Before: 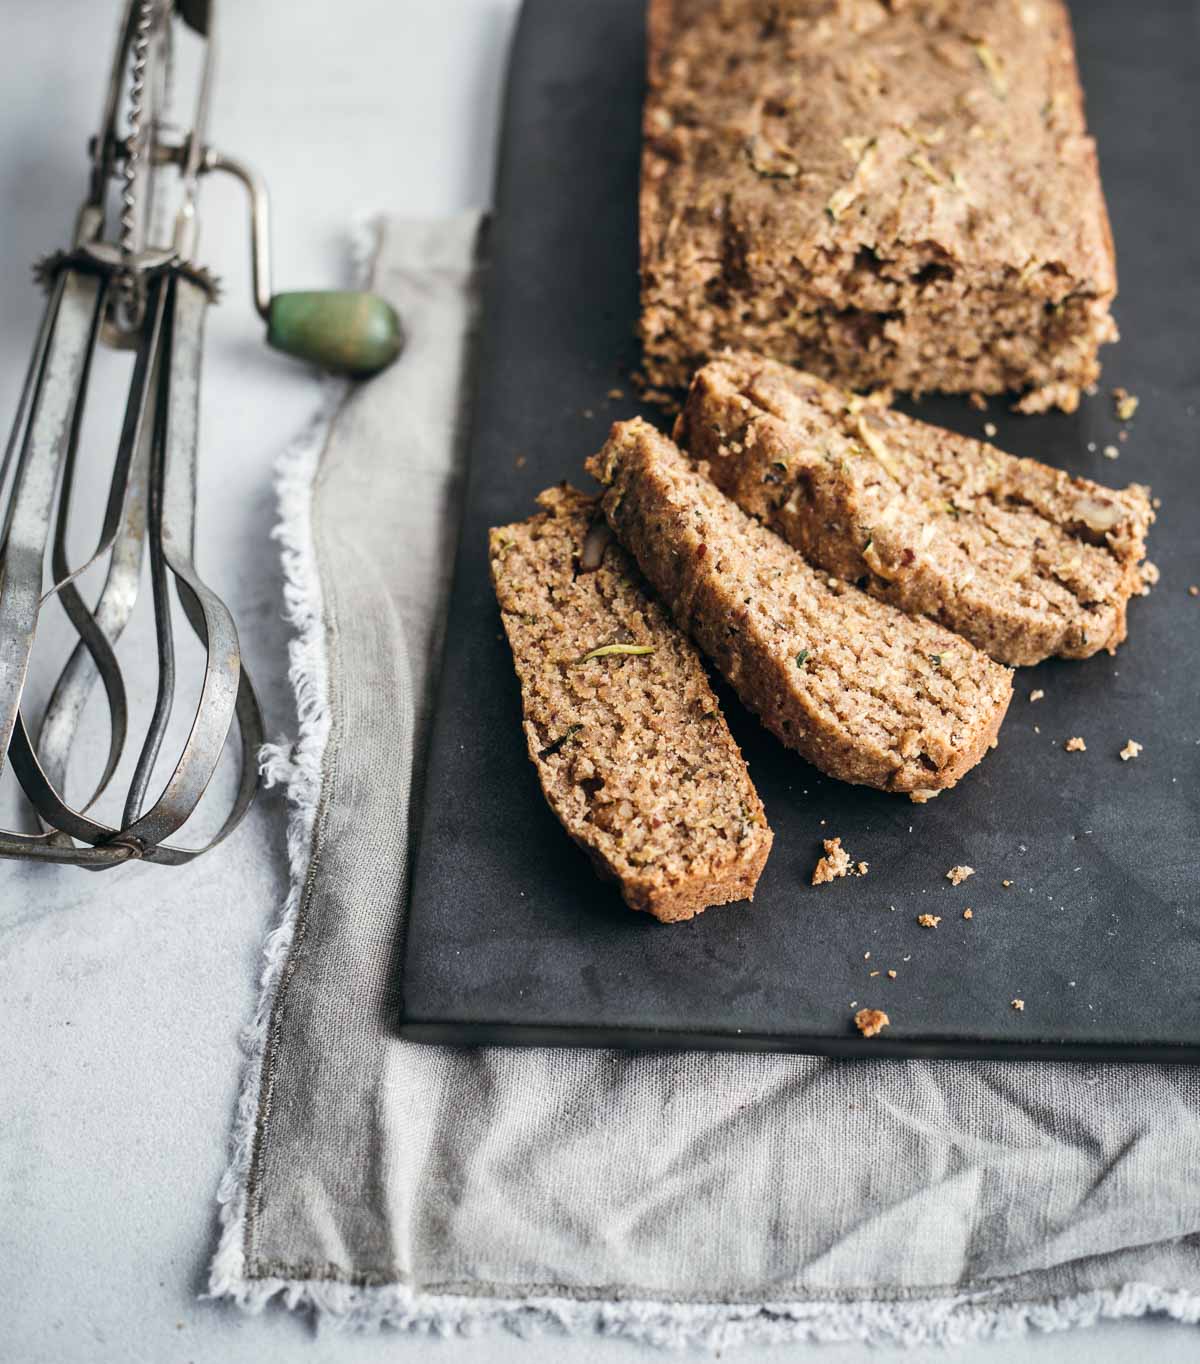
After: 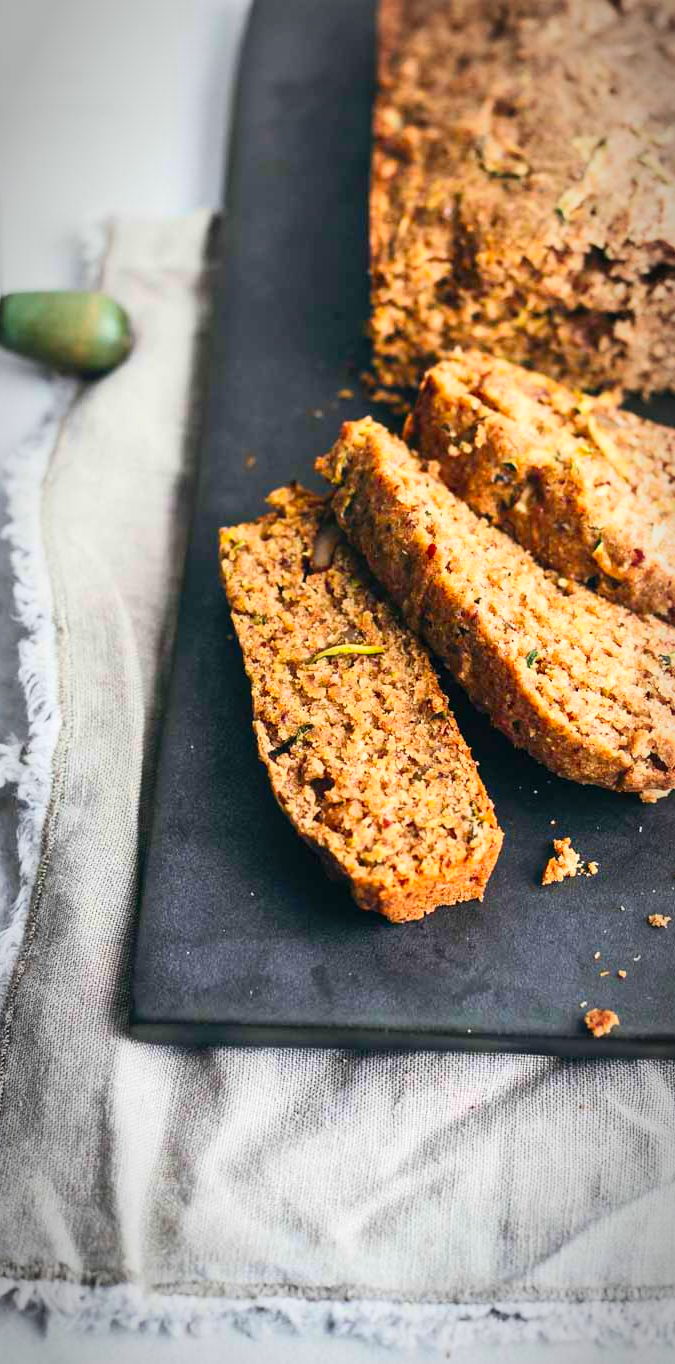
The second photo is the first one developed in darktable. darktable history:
contrast brightness saturation: contrast 0.2, brightness 0.2, saturation 0.8
crop and rotate: left 22.516%, right 21.234%
vignetting: automatic ratio true
